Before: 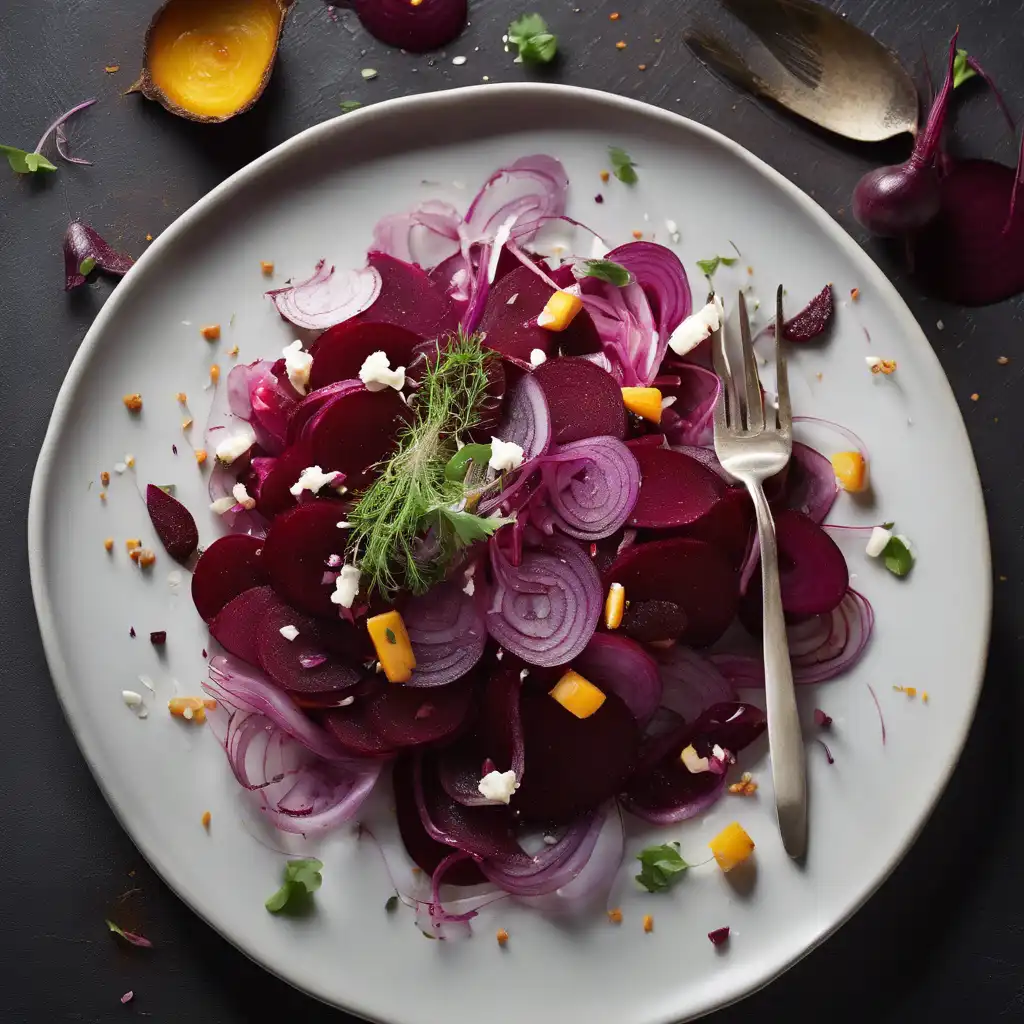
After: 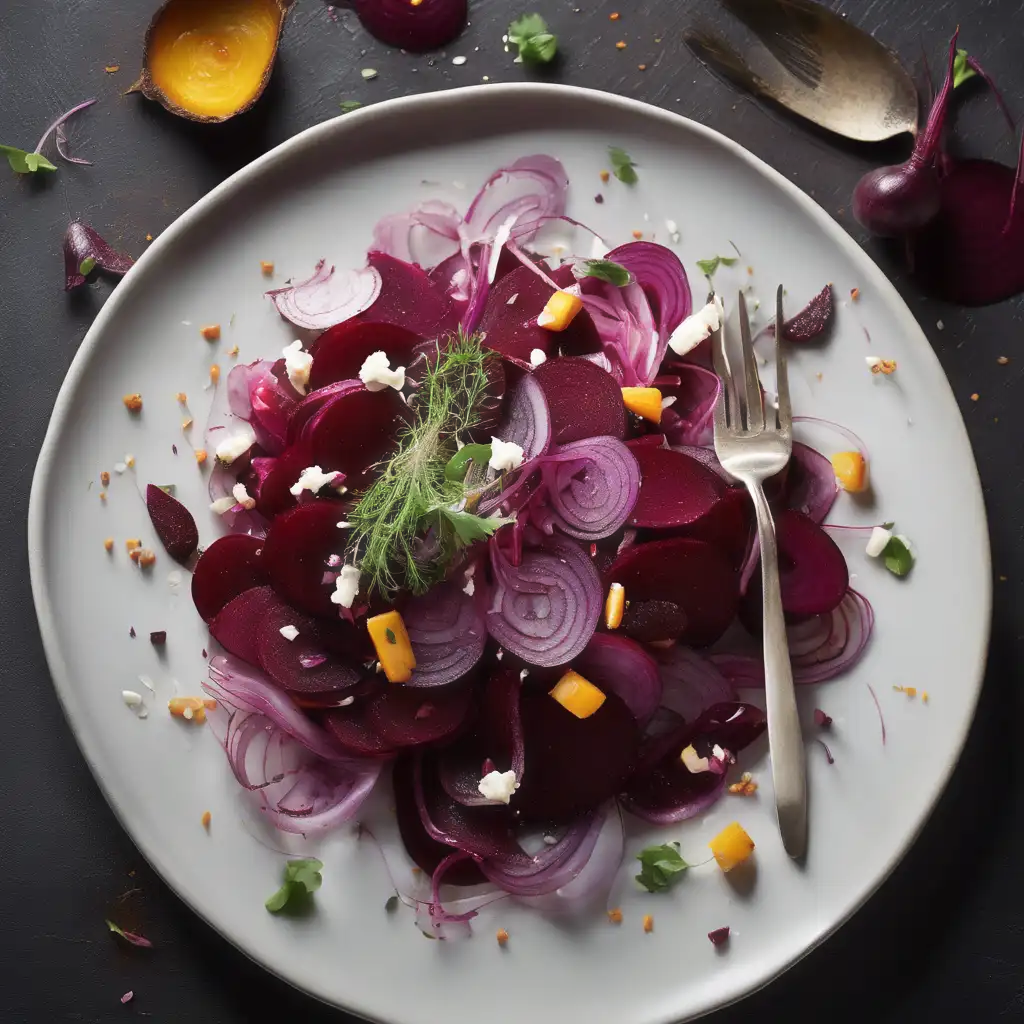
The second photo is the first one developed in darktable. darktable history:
haze removal: strength -0.099, adaptive false
